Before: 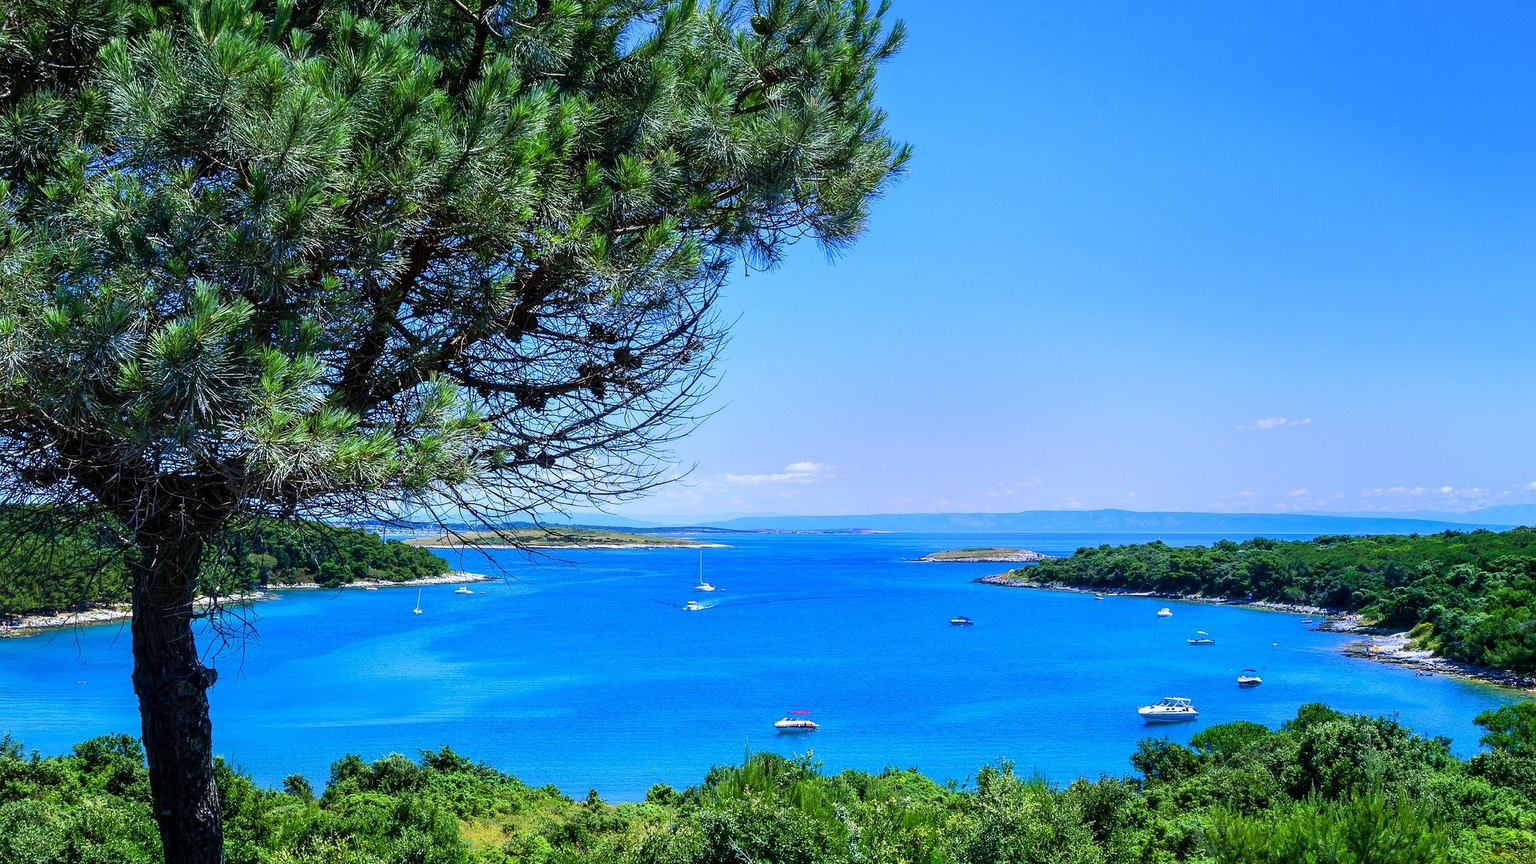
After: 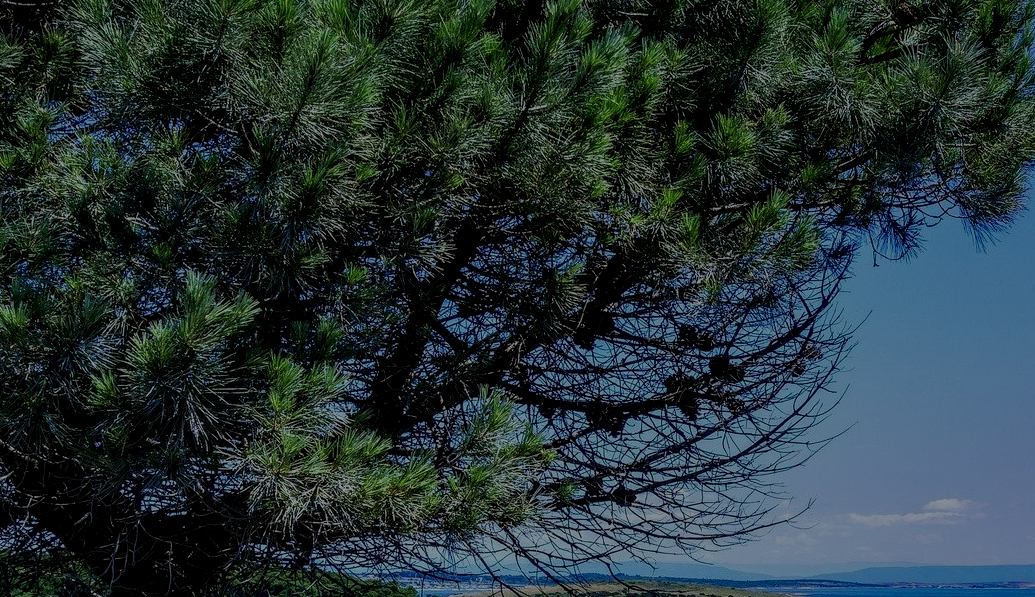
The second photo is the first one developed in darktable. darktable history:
crop and rotate: left 3.027%, top 7.372%, right 43.037%, bottom 37.307%
local contrast: highlights 61%, detail 143%, midtone range 0.426
exposure: exposure -1.986 EV, compensate highlight preservation false
